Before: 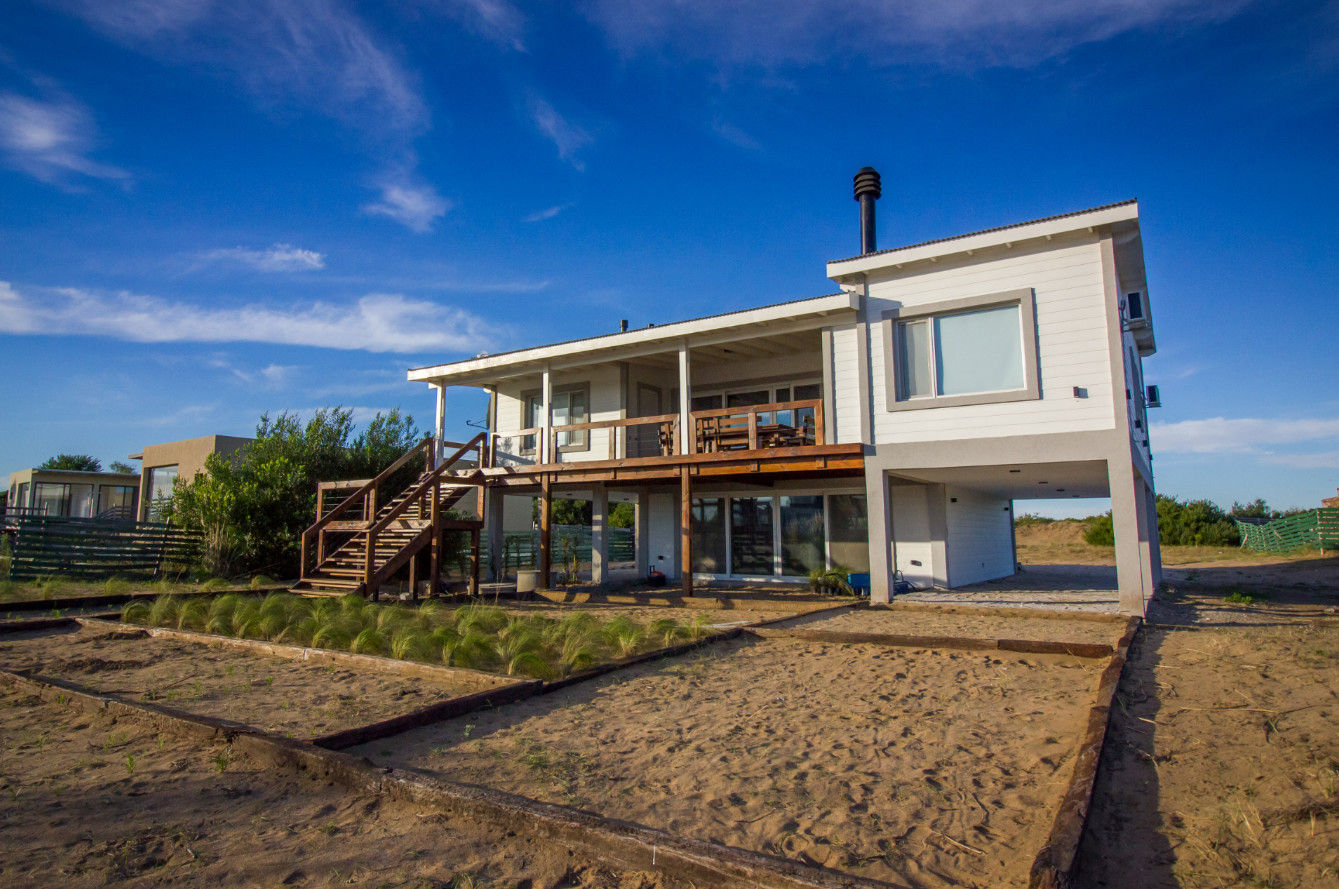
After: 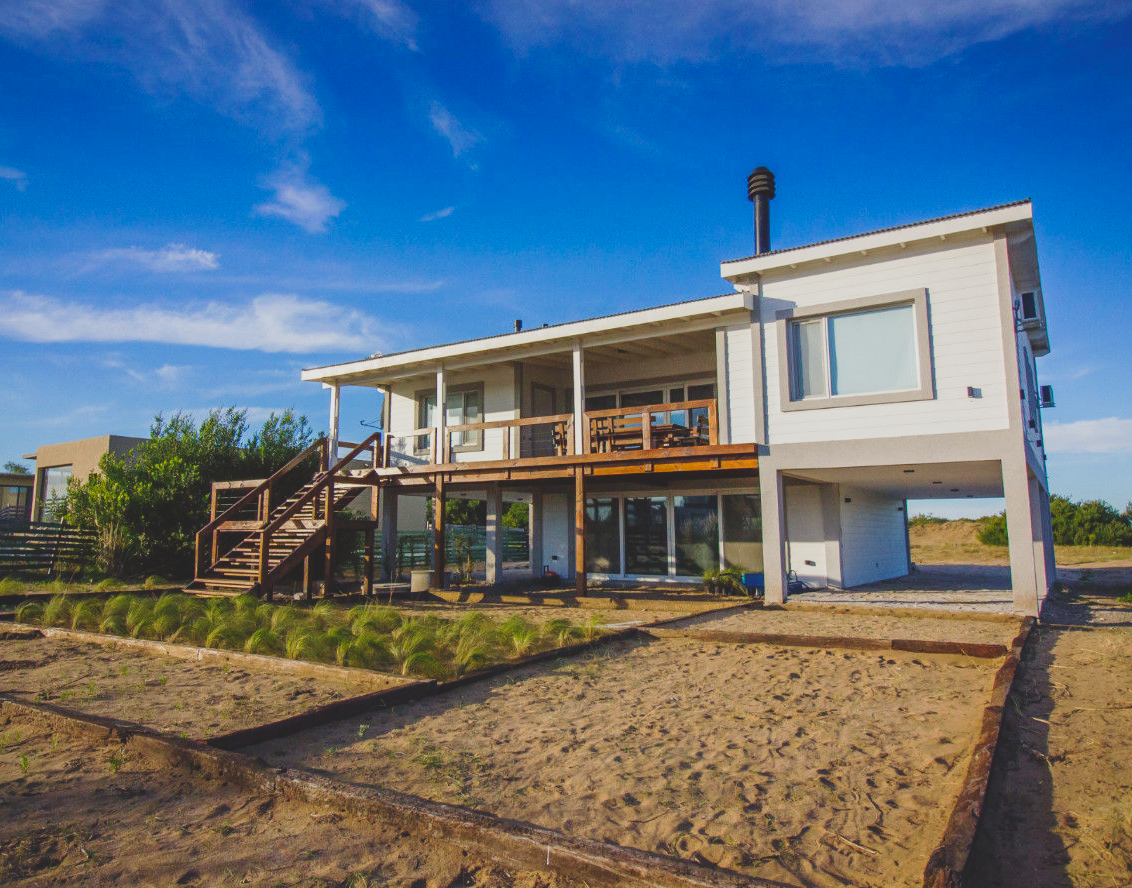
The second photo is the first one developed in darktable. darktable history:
crop: left 7.95%, right 7.508%
exposure: black level correction -0.015, exposure -0.523 EV, compensate highlight preservation false
base curve: curves: ch0 [(0, 0) (0.028, 0.03) (0.121, 0.232) (0.46, 0.748) (0.859, 0.968) (1, 1)], preserve colors none
contrast brightness saturation: contrast -0.123
